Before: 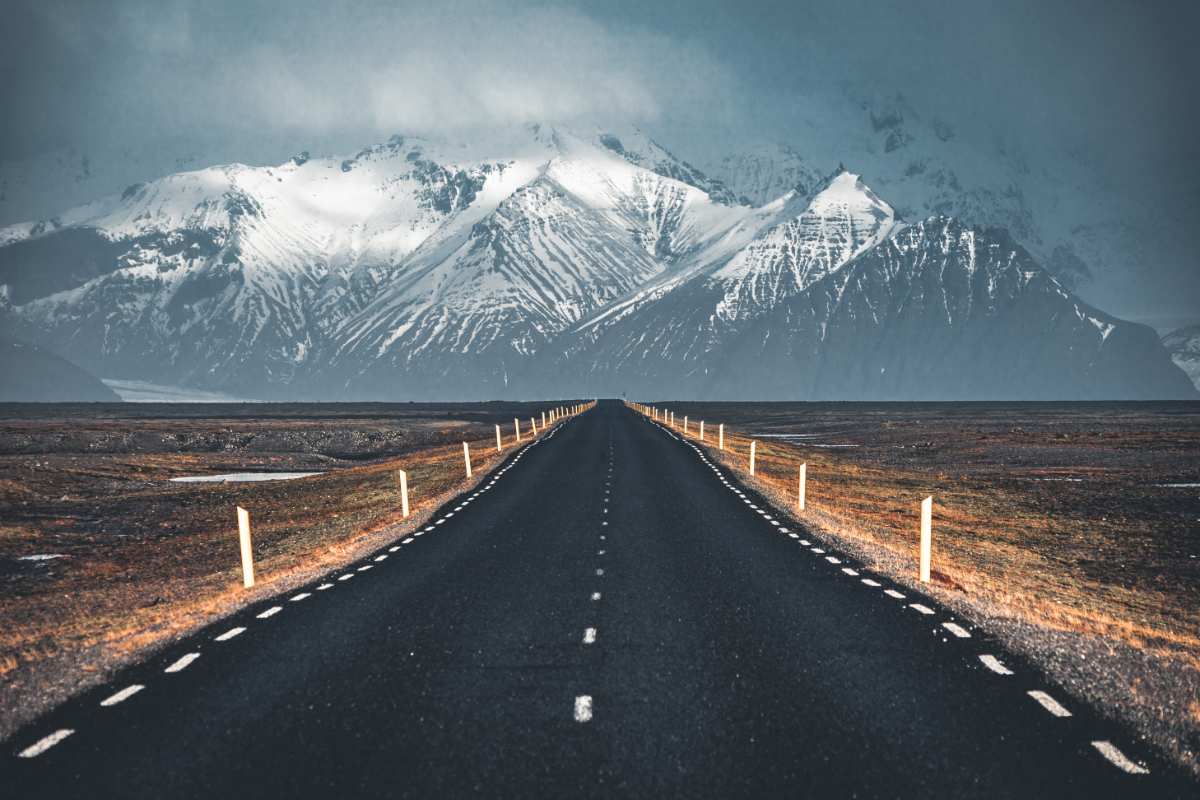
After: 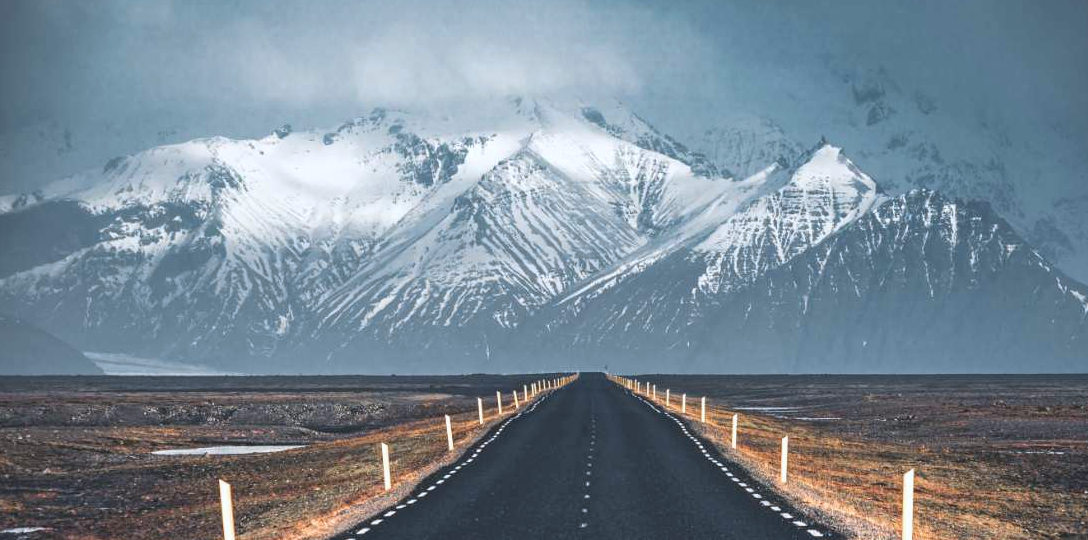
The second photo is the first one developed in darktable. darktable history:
crop: left 1.509%, top 3.452%, right 7.696%, bottom 28.452%
contrast brightness saturation: contrast 0.05, brightness 0.06, saturation 0.01
white balance: red 0.974, blue 1.044
